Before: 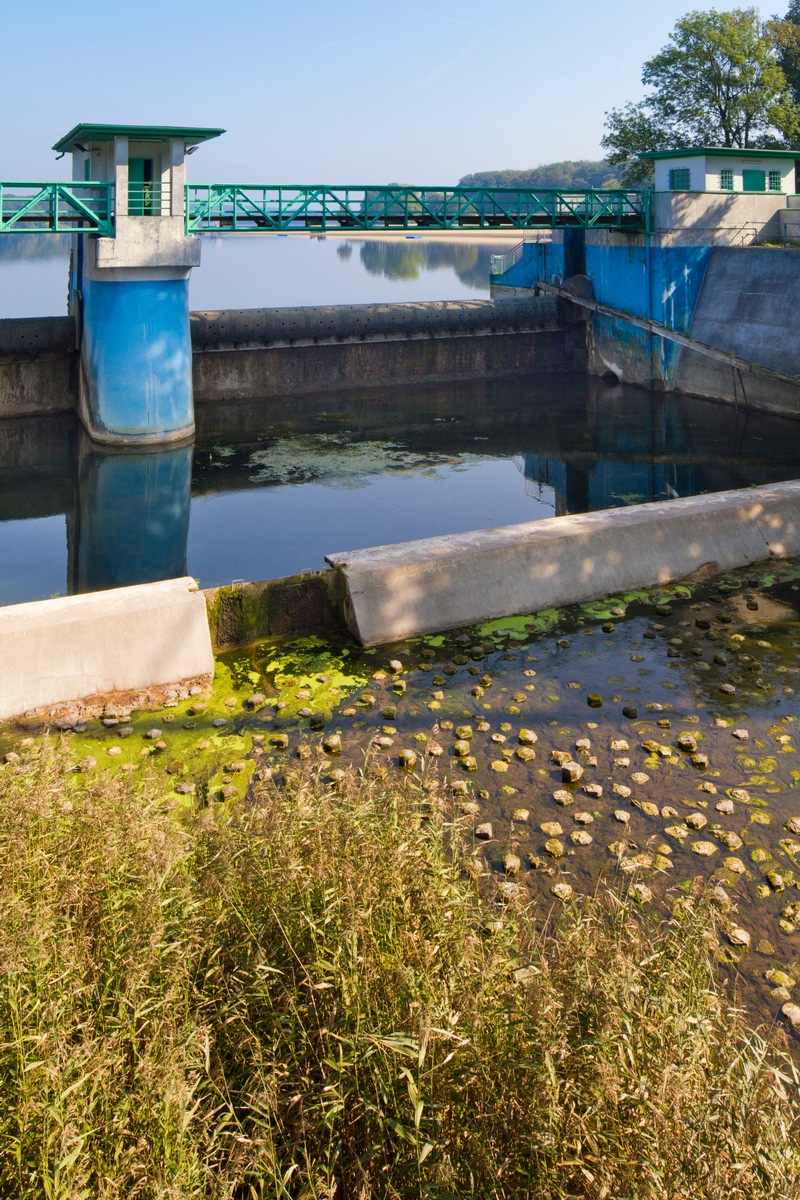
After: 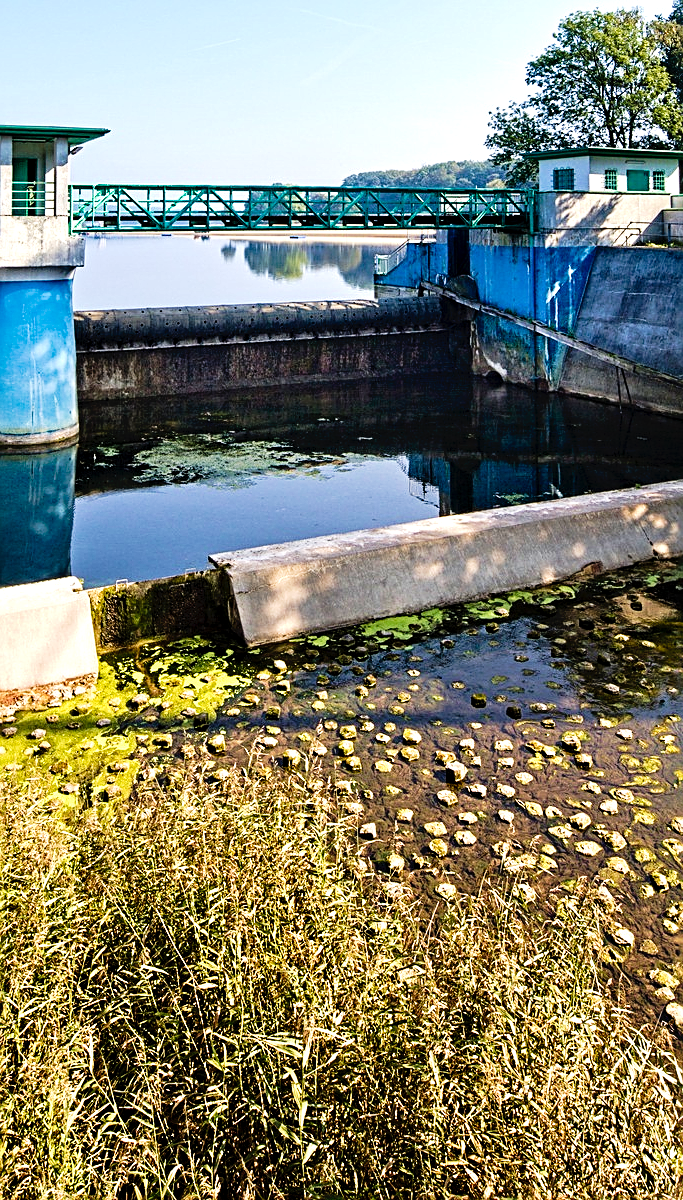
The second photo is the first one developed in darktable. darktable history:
exposure: compensate highlight preservation false
contrast equalizer: octaves 7, y [[0.506, 0.531, 0.562, 0.606, 0.638, 0.669], [0.5 ×6], [0.5 ×6], [0 ×6], [0 ×6]]
sharpen: amount 0.497
tone equalizer: -8 EV -0.408 EV, -7 EV -0.369 EV, -6 EV -0.319 EV, -5 EV -0.182 EV, -3 EV 0.23 EV, -2 EV 0.363 EV, -1 EV 0.397 EV, +0 EV 0.422 EV, mask exposure compensation -0.512 EV
crop and rotate: left 14.581%
velvia: on, module defaults
tone curve: curves: ch0 [(0, 0) (0.003, 0.007) (0.011, 0.01) (0.025, 0.018) (0.044, 0.028) (0.069, 0.034) (0.1, 0.04) (0.136, 0.051) (0.177, 0.104) (0.224, 0.161) (0.277, 0.234) (0.335, 0.316) (0.399, 0.41) (0.468, 0.487) (0.543, 0.577) (0.623, 0.679) (0.709, 0.769) (0.801, 0.854) (0.898, 0.922) (1, 1)], preserve colors none
